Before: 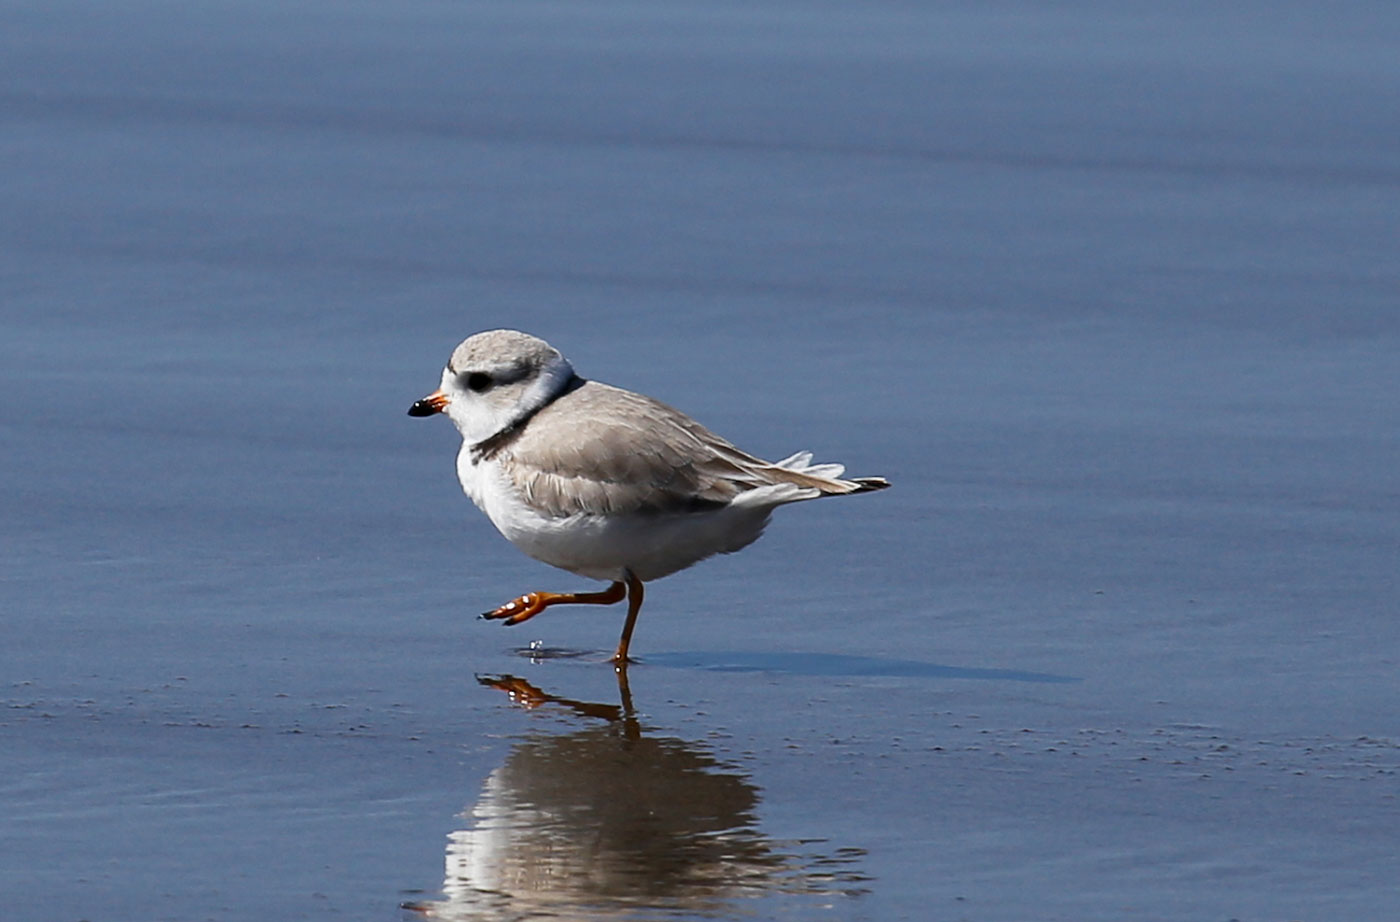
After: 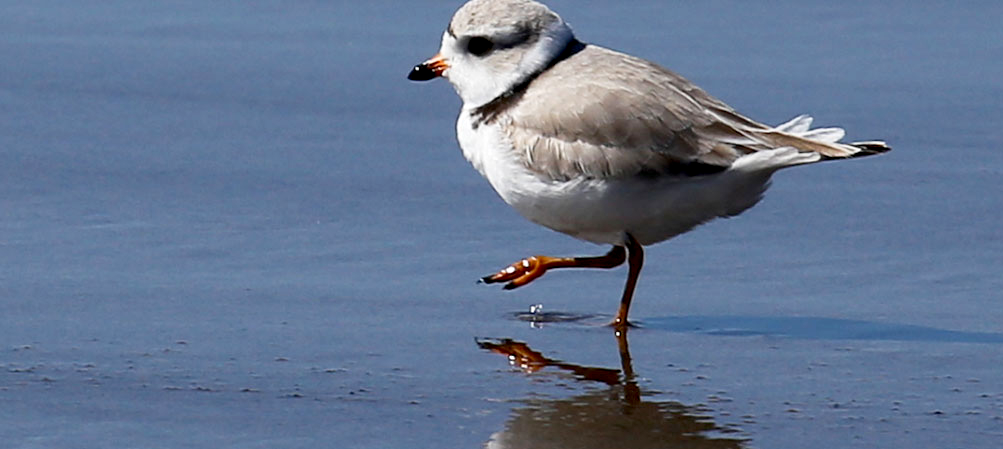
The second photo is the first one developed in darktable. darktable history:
exposure: black level correction 0.008, exposure 0.1 EV, compensate highlight preservation false
contrast brightness saturation: contrast 0.071
crop: top 36.535%, right 28.302%, bottom 14.687%
base curve: curves: ch0 [(0, 0) (0.472, 0.508) (1, 1)], preserve colors none
